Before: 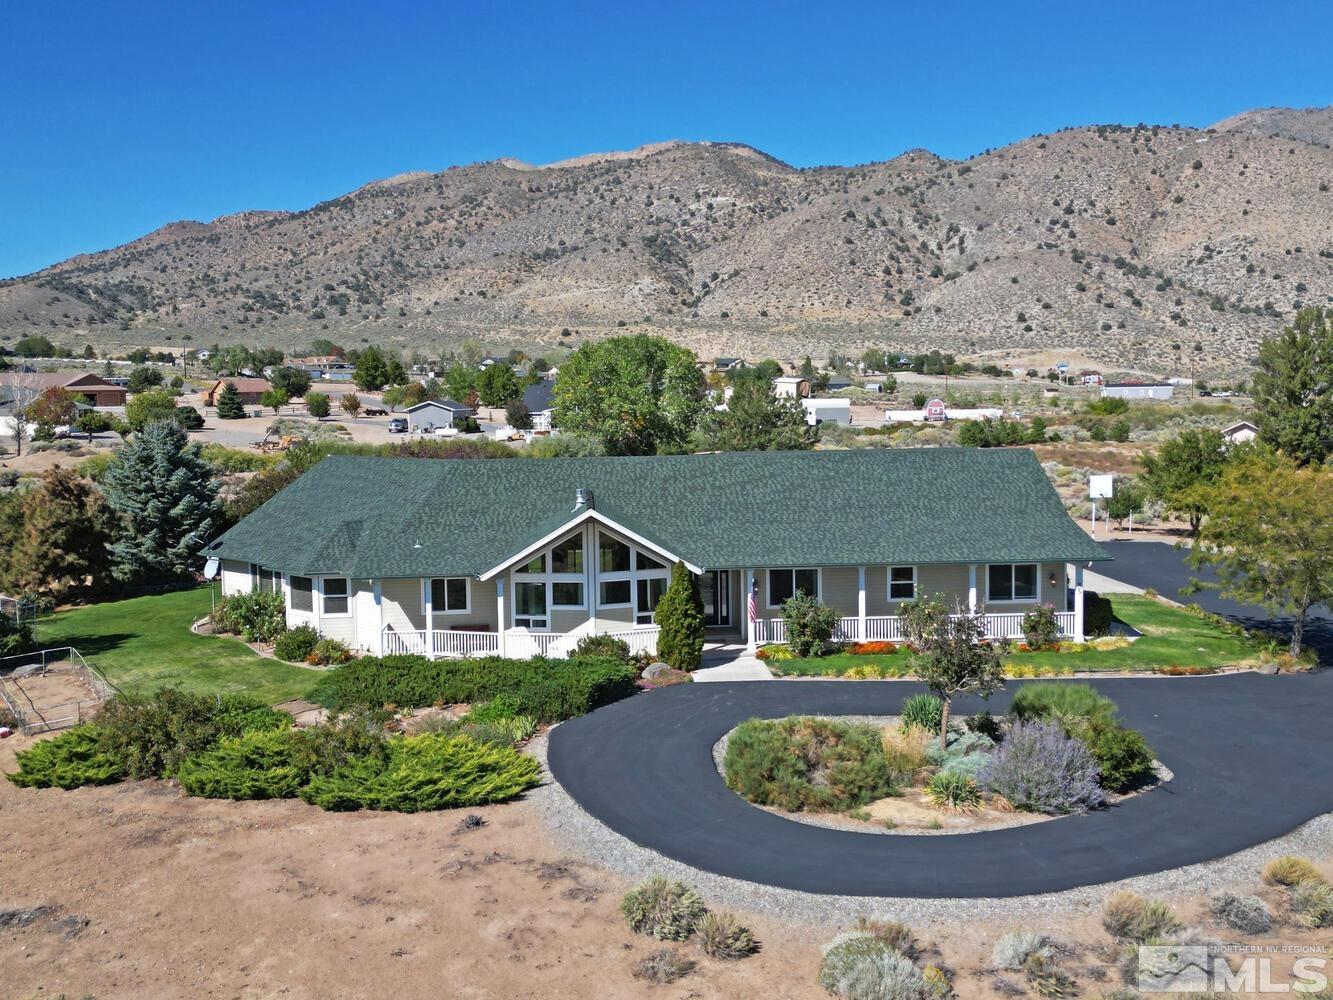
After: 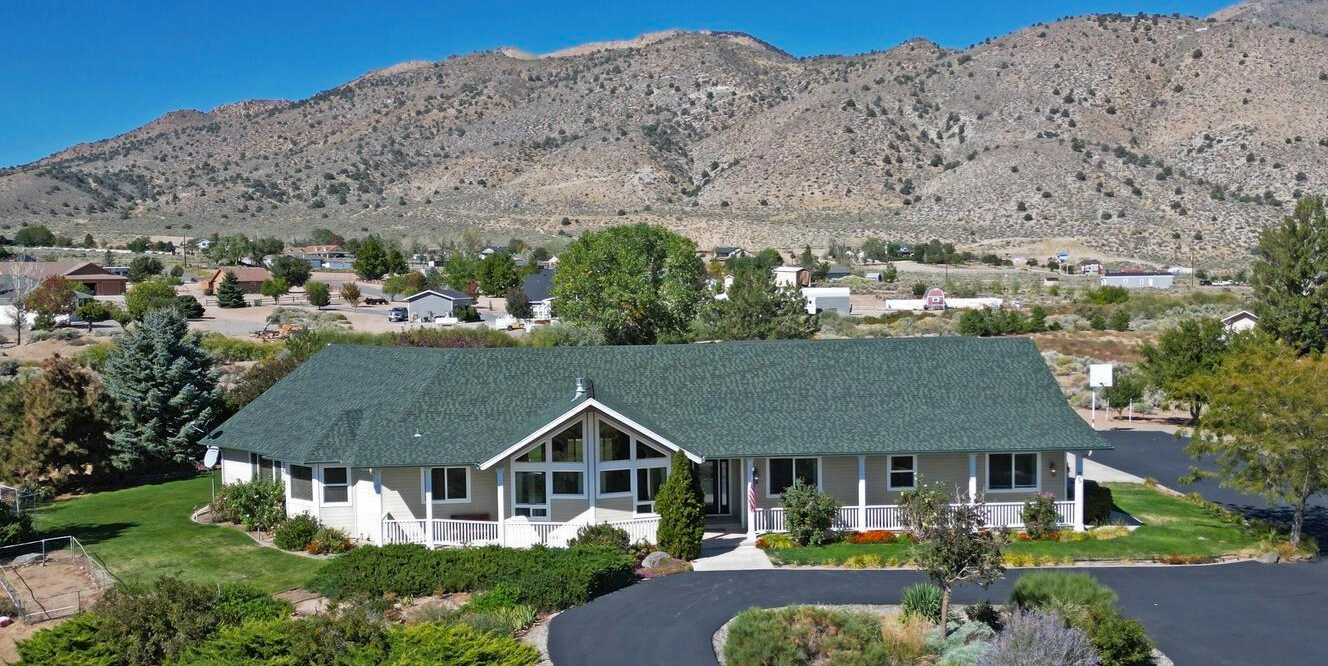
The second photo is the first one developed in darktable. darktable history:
color zones: curves: ch0 [(0, 0.444) (0.143, 0.442) (0.286, 0.441) (0.429, 0.441) (0.571, 0.441) (0.714, 0.441) (0.857, 0.442) (1, 0.444)], mix 24.22%
crop: top 11.144%, bottom 21.791%
